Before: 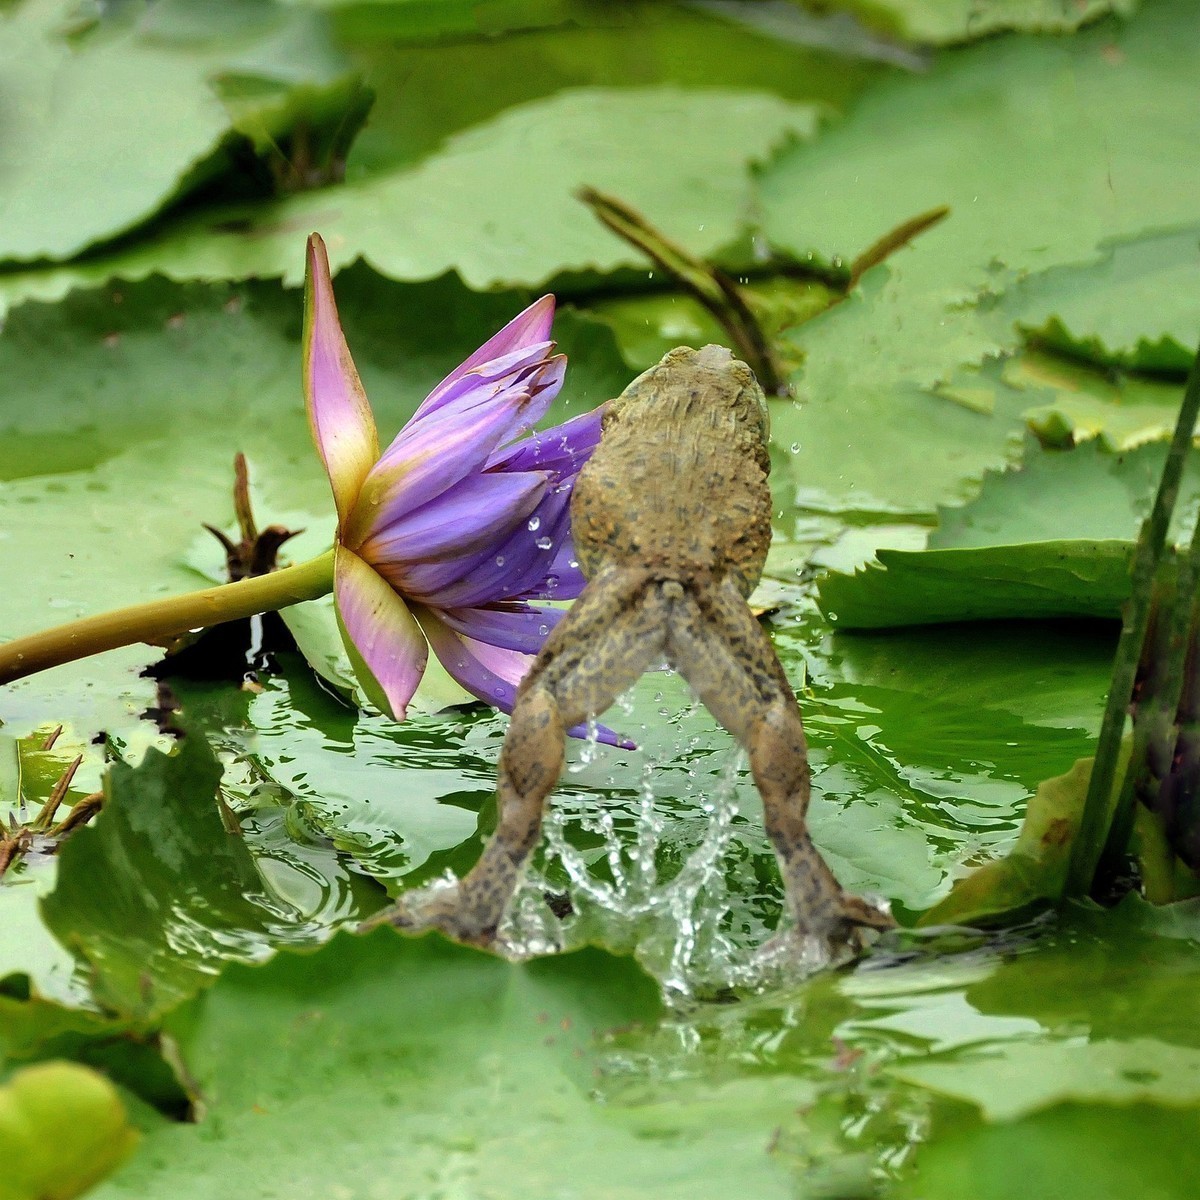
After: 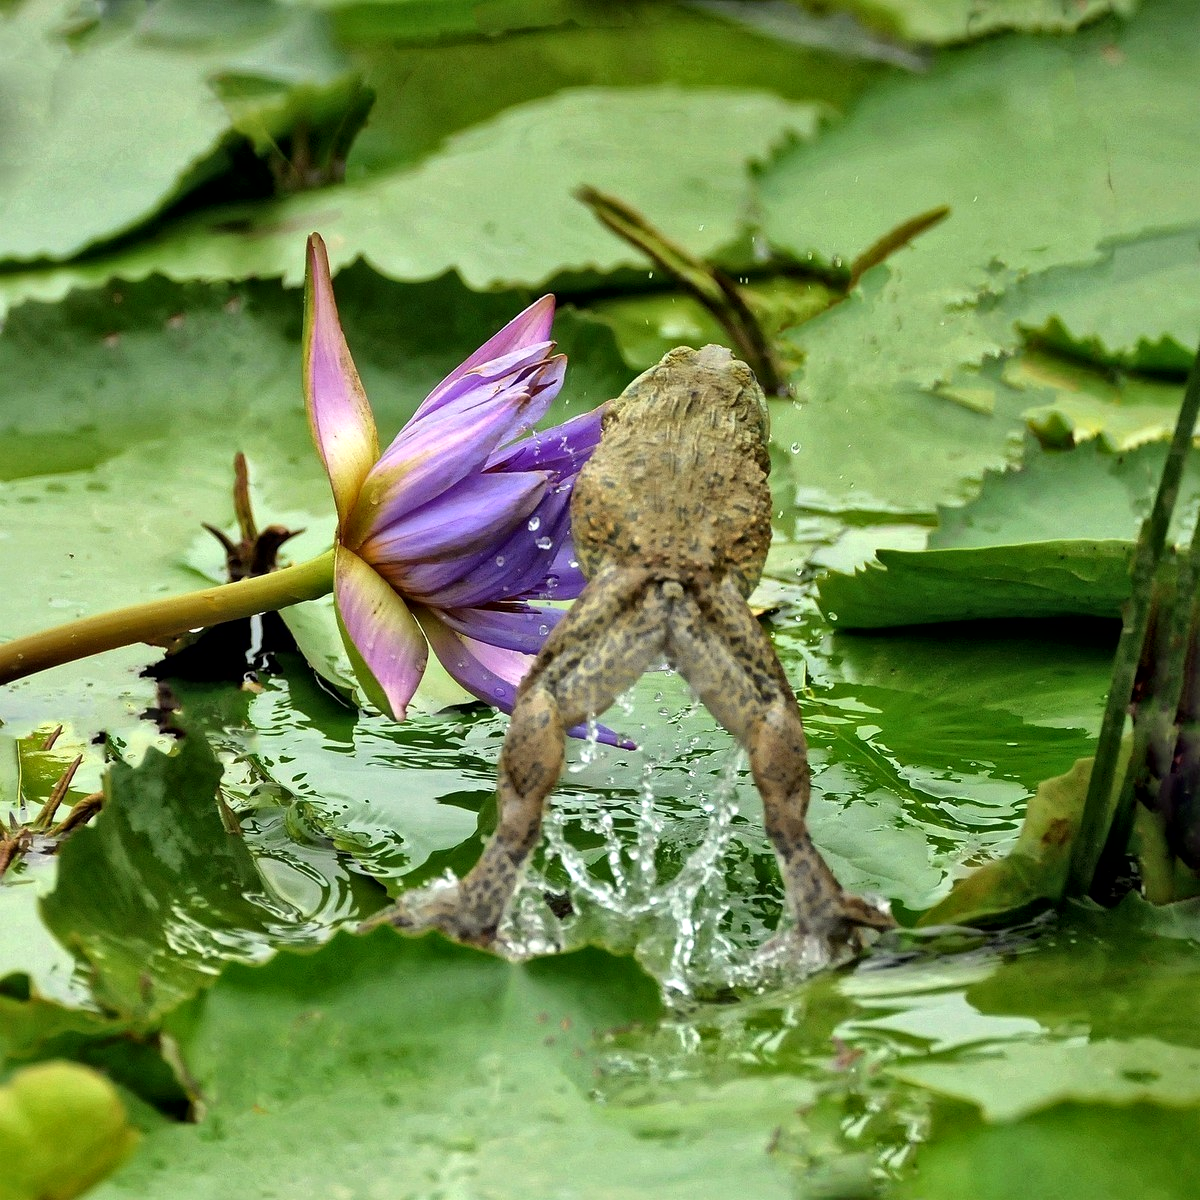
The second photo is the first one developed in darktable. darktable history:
local contrast: mode bilateral grid, contrast 21, coarseness 21, detail 150%, midtone range 0.2
